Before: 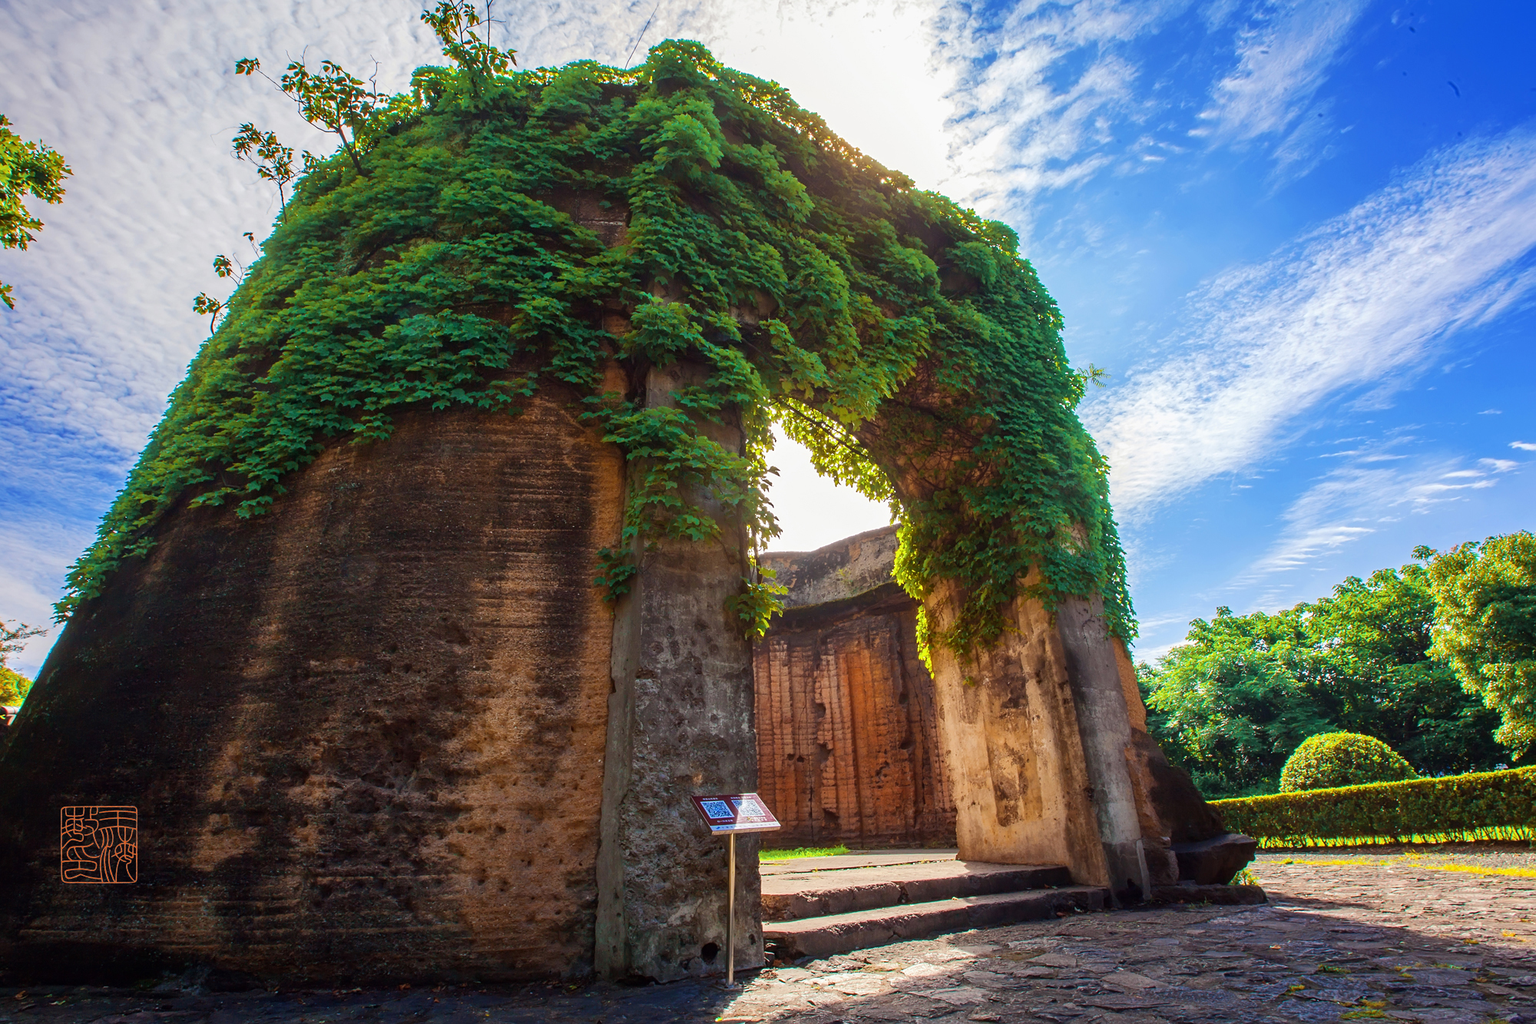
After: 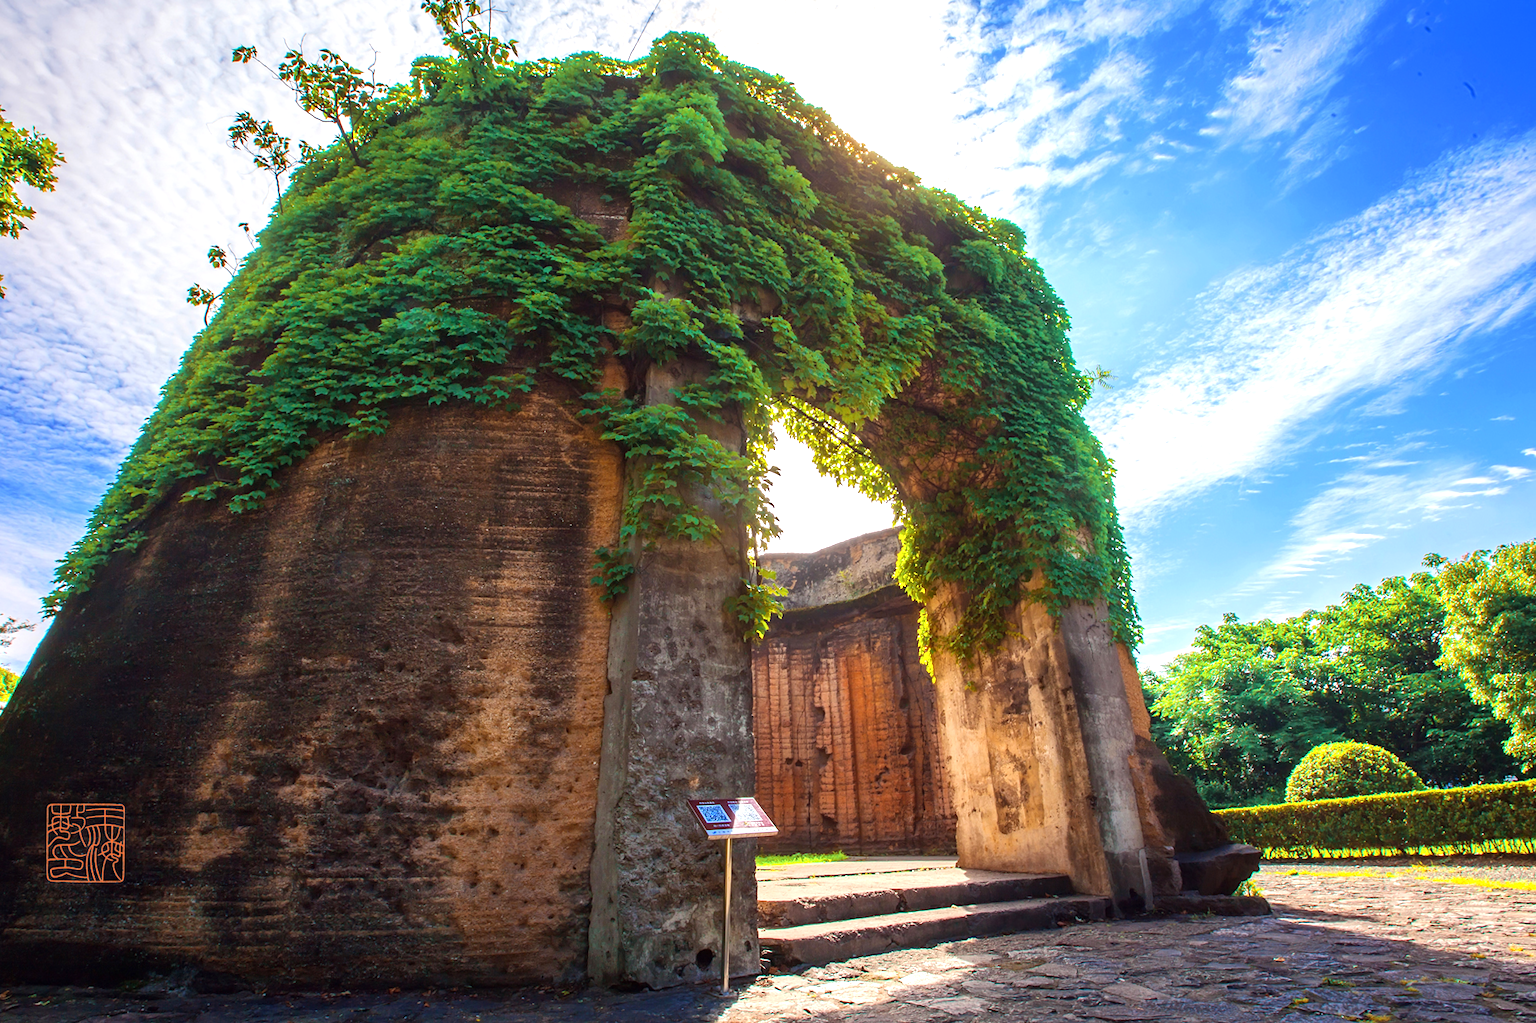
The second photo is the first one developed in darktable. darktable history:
exposure: exposure 0.562 EV, compensate highlight preservation false
crop and rotate: angle -0.593°
